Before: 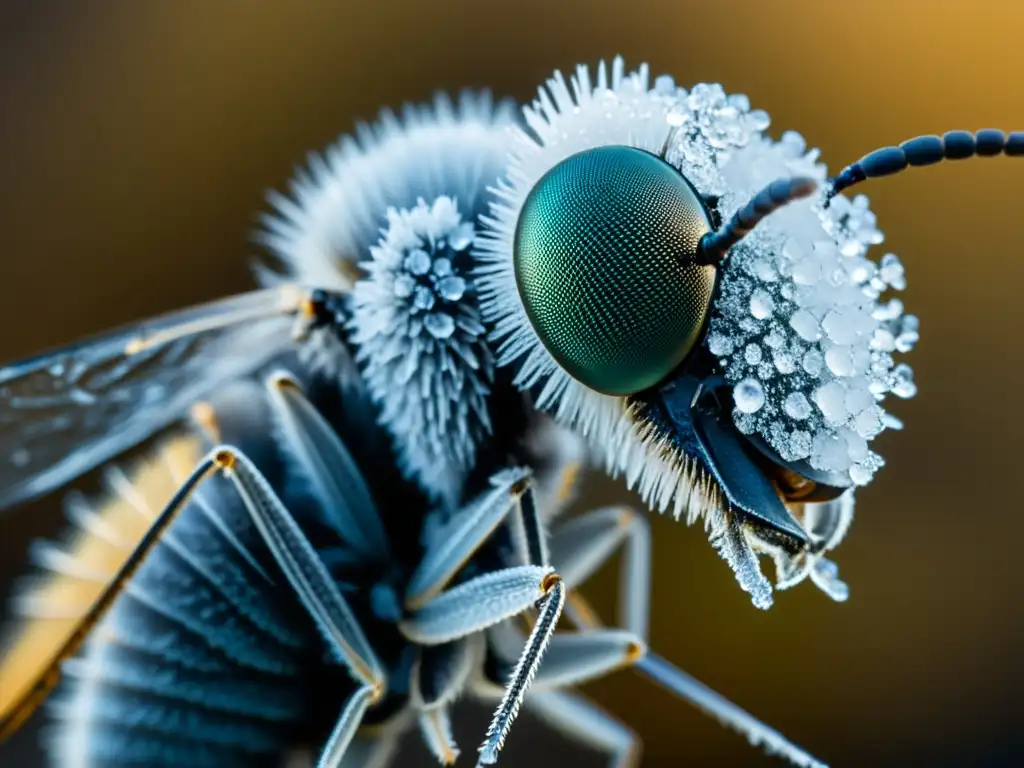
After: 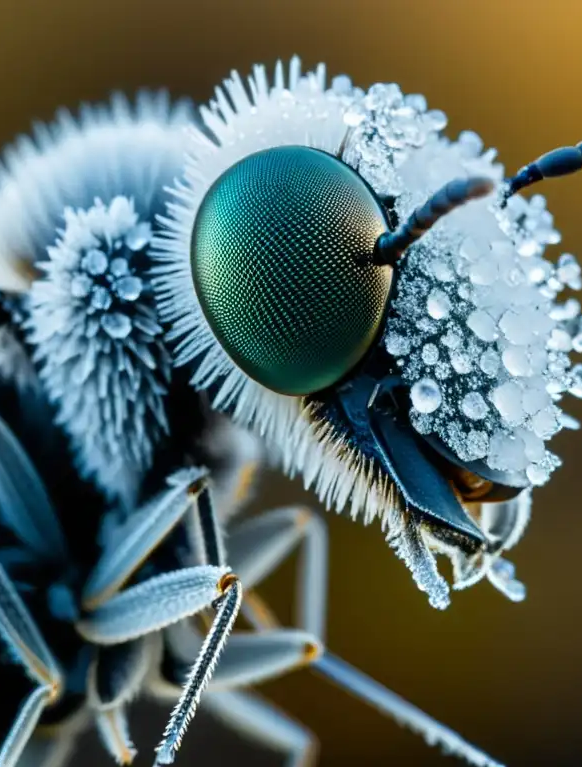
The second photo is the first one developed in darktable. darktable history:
exposure: exposure -0.01 EV, compensate highlight preservation false
crop: left 31.596%, top 0.001%, right 11.444%
